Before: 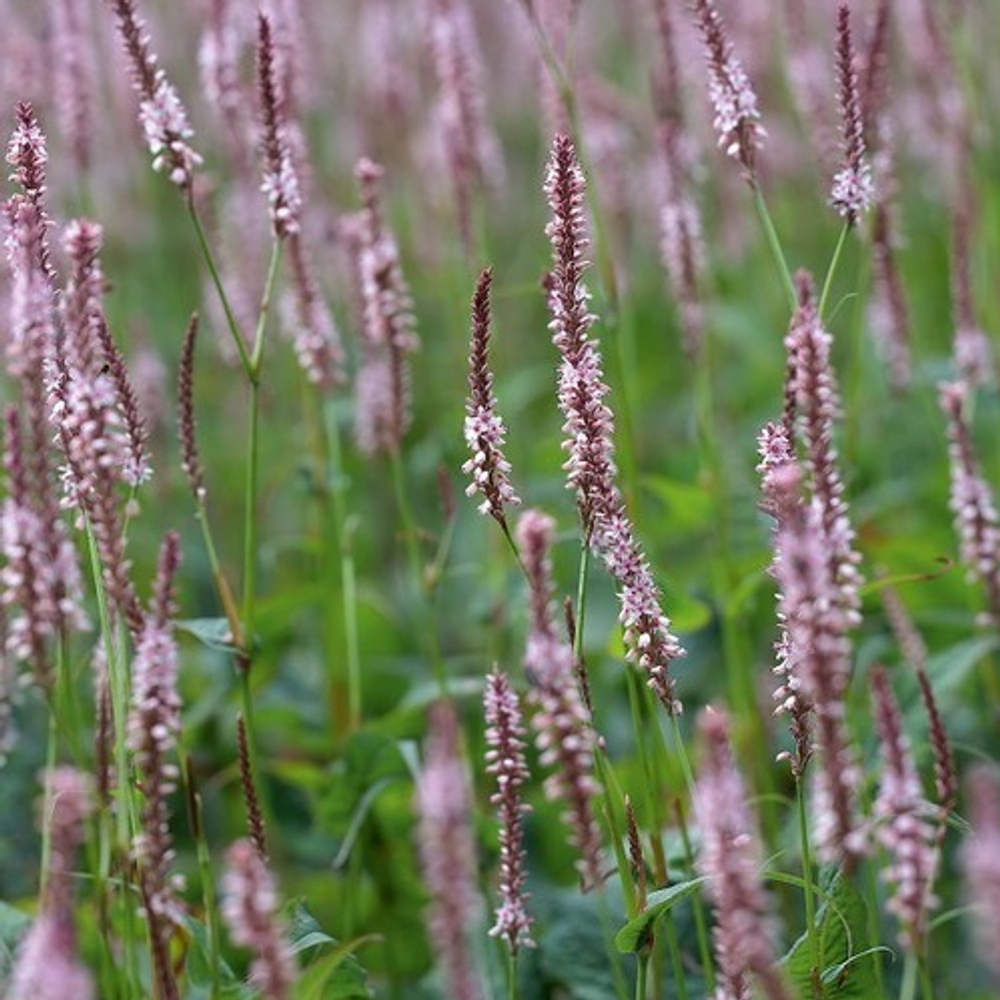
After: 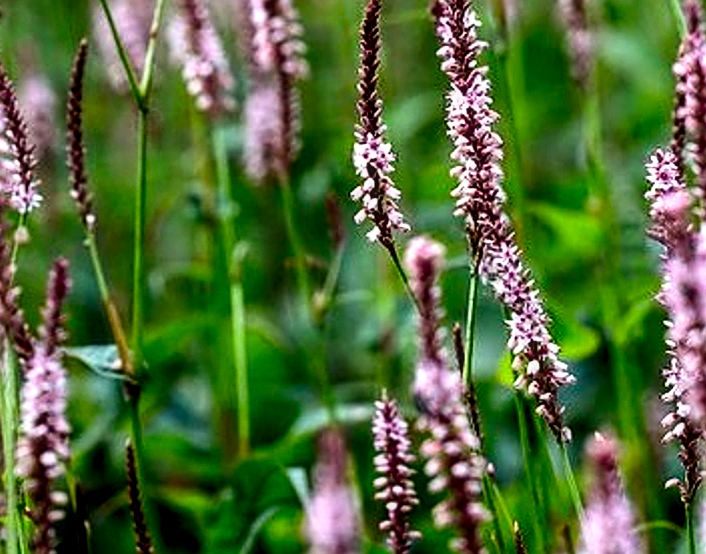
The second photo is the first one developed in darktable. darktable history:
crop: left 11.131%, top 27.391%, right 18.258%, bottom 17.207%
local contrast: on, module defaults
tone curve: curves: ch0 [(0, 0) (0.003, 0) (0.011, 0.001) (0.025, 0.003) (0.044, 0.004) (0.069, 0.007) (0.1, 0.01) (0.136, 0.033) (0.177, 0.082) (0.224, 0.141) (0.277, 0.208) (0.335, 0.282) (0.399, 0.363) (0.468, 0.451) (0.543, 0.545) (0.623, 0.647) (0.709, 0.756) (0.801, 0.87) (0.898, 0.972) (1, 1)], preserve colors none
sharpen: amount 0.5
exposure: exposure 0.154 EV, compensate exposure bias true, compensate highlight preservation false
contrast brightness saturation: contrast 0.213, brightness -0.114, saturation 0.206
